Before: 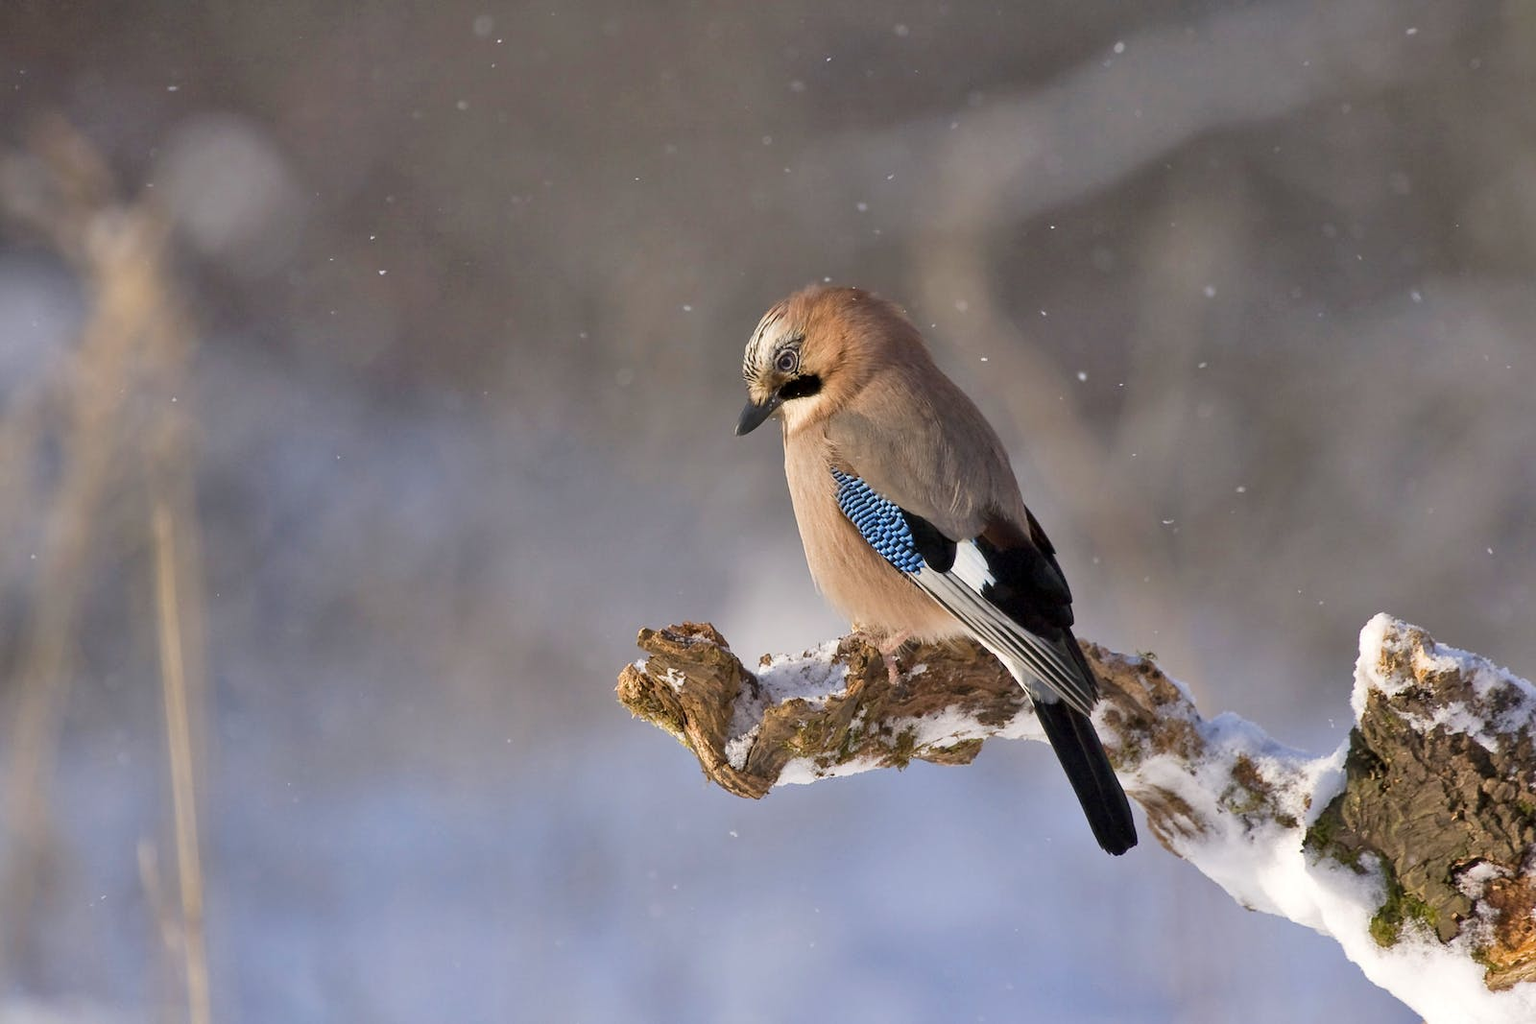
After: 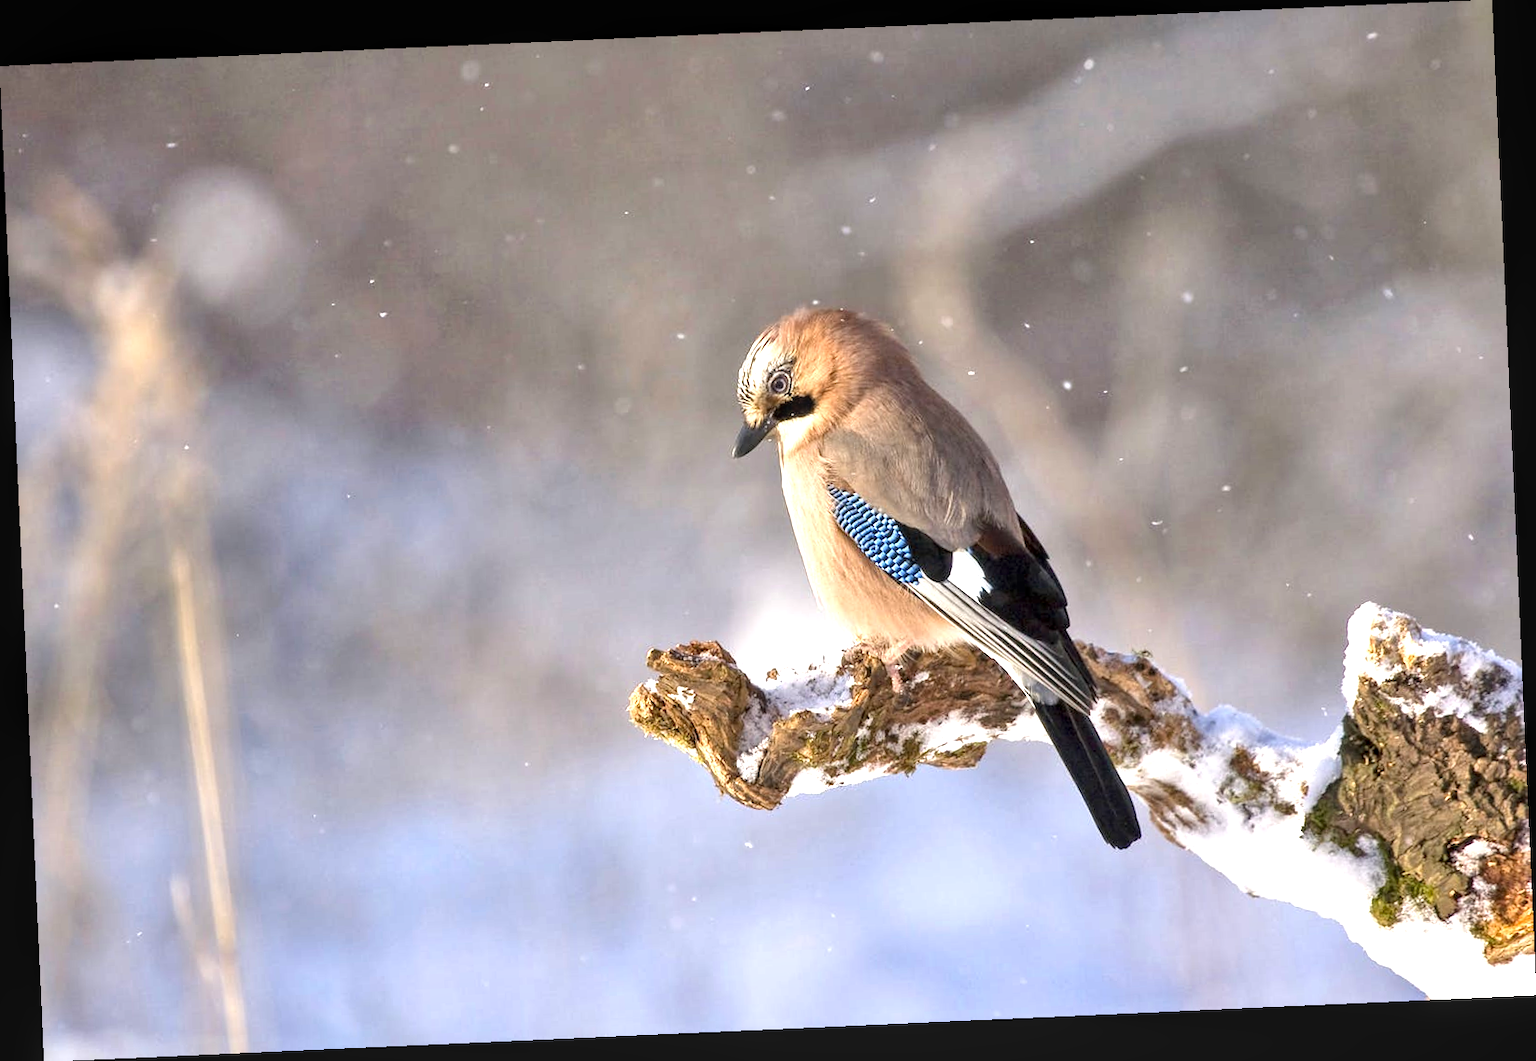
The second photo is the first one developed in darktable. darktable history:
local contrast: on, module defaults
rotate and perspective: rotation -2.56°, automatic cropping off
exposure: exposure 1.16 EV, compensate exposure bias true, compensate highlight preservation false
